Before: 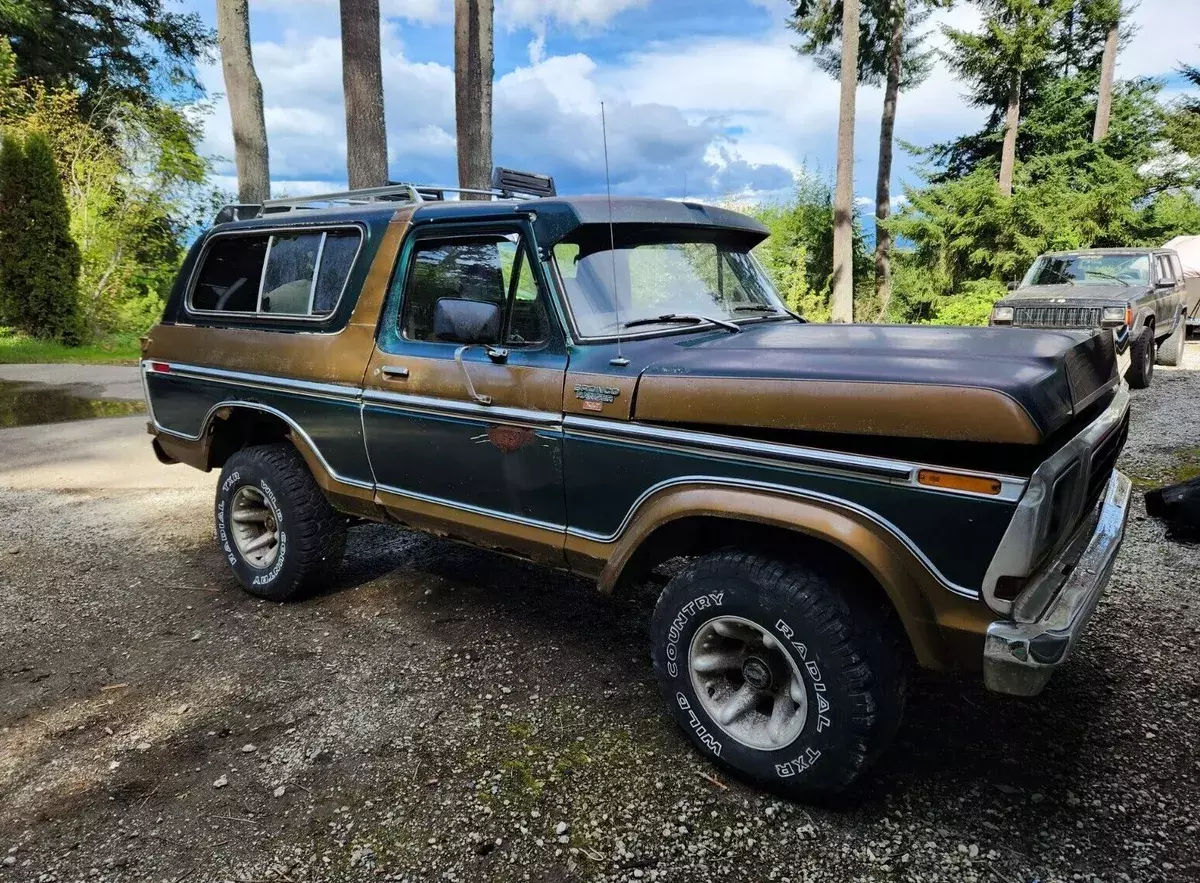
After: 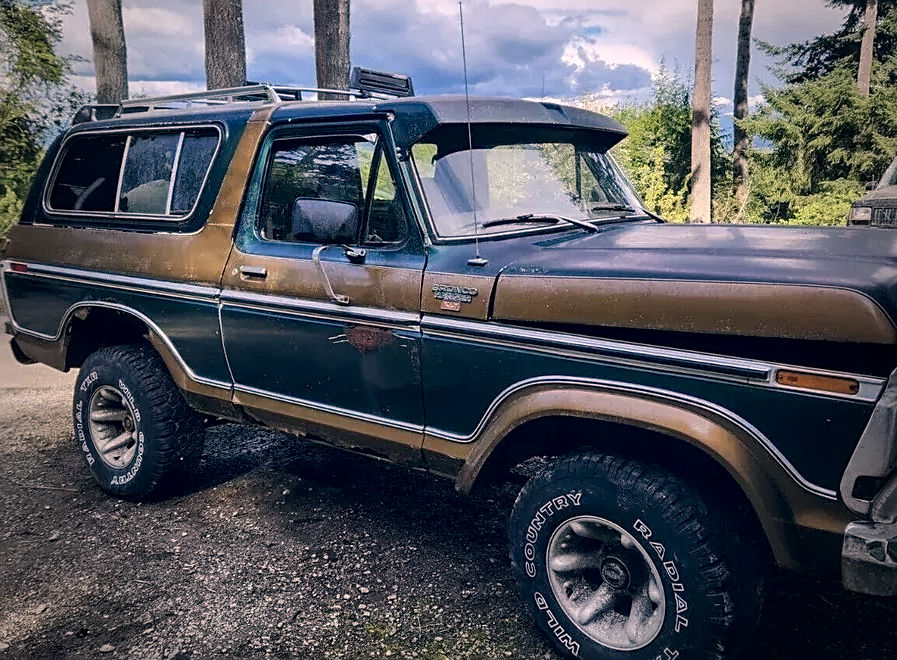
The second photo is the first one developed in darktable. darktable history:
crop and rotate: left 11.912%, top 11.483%, right 13.283%, bottom 13.721%
local contrast: detail 130%
vignetting: fall-off start 69.22%, fall-off radius 28.89%, brightness -0.423, saturation -0.194, width/height ratio 0.988, shape 0.863
color correction: highlights a* 14.02, highlights b* 6.1, shadows a* -5.42, shadows b* -15.2, saturation 0.85
sharpen: on, module defaults
